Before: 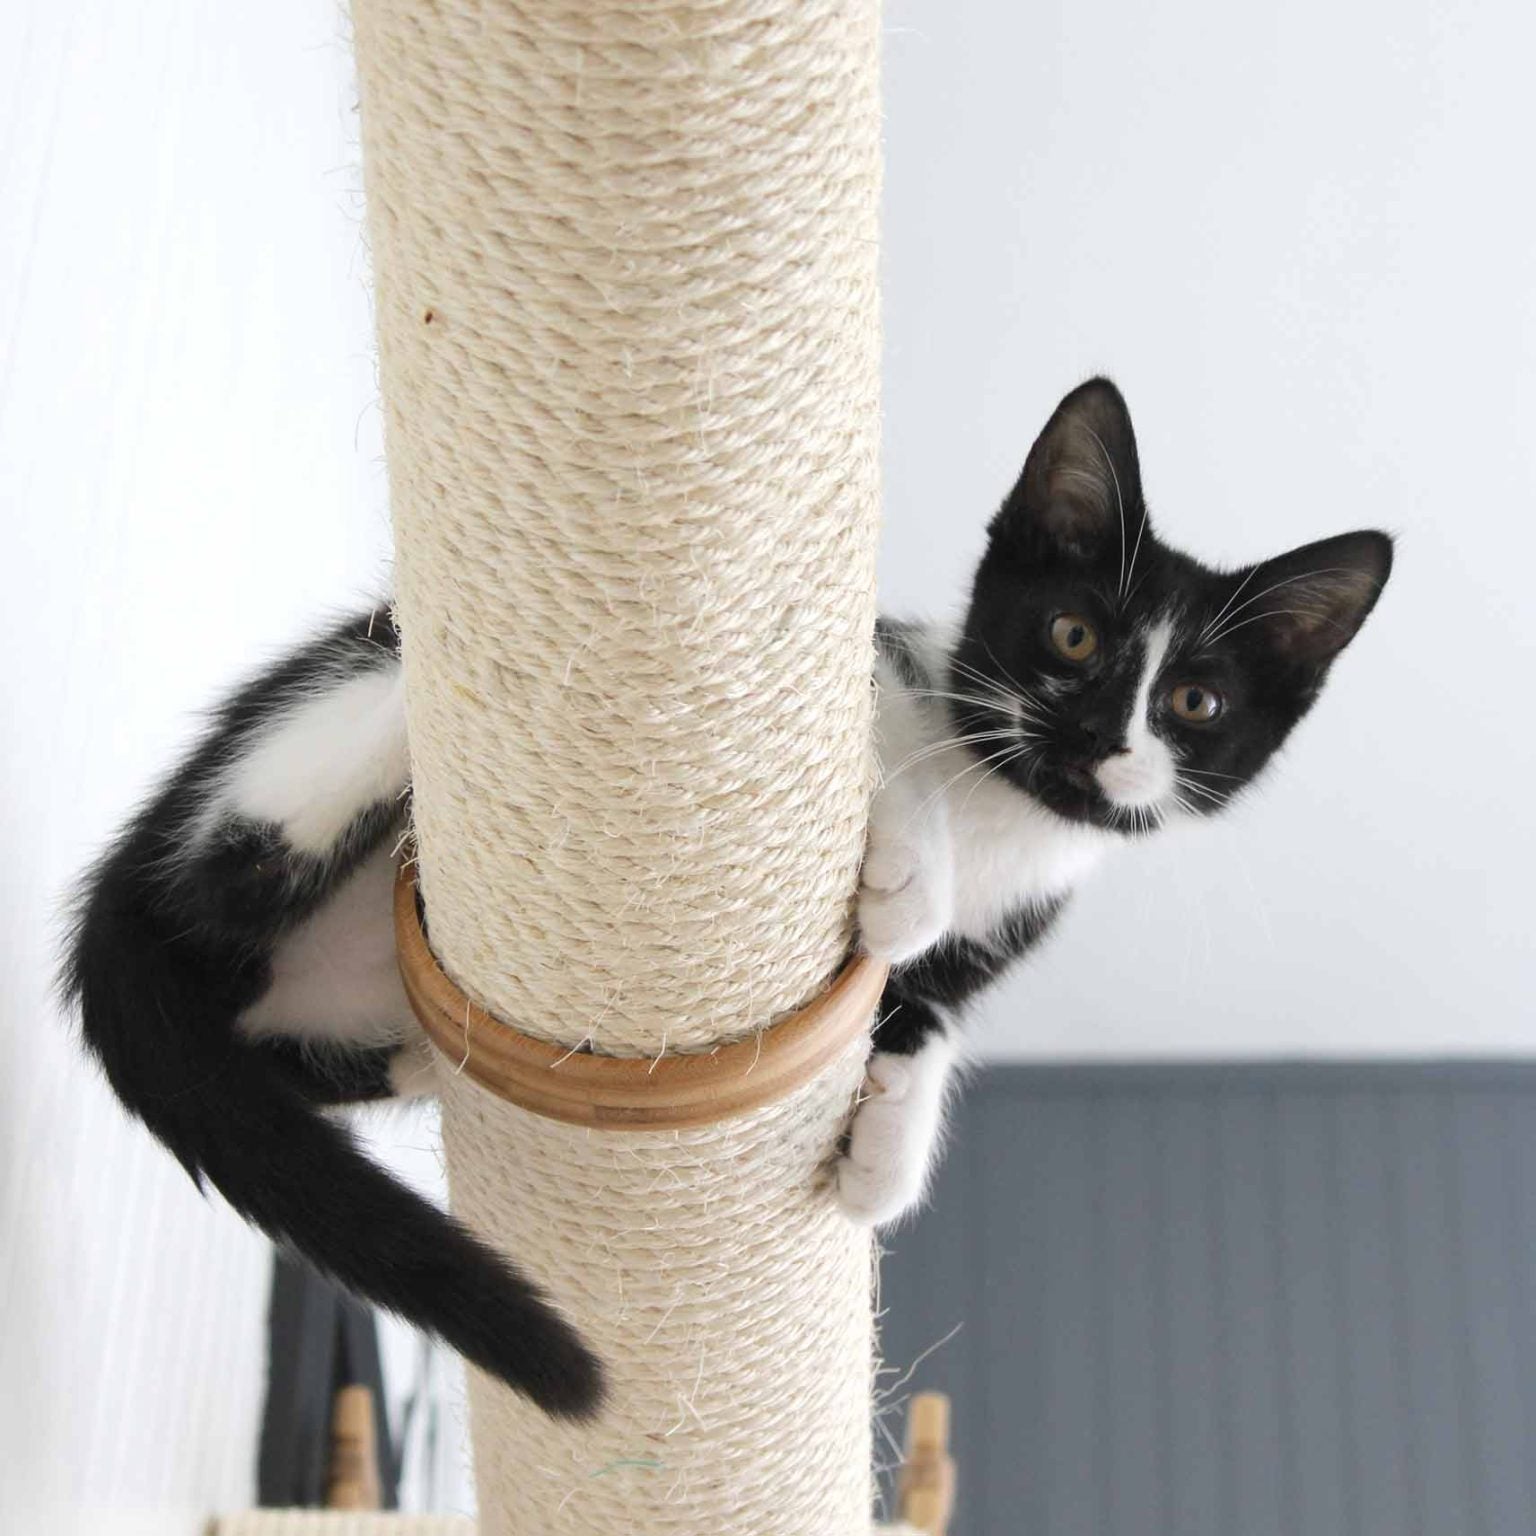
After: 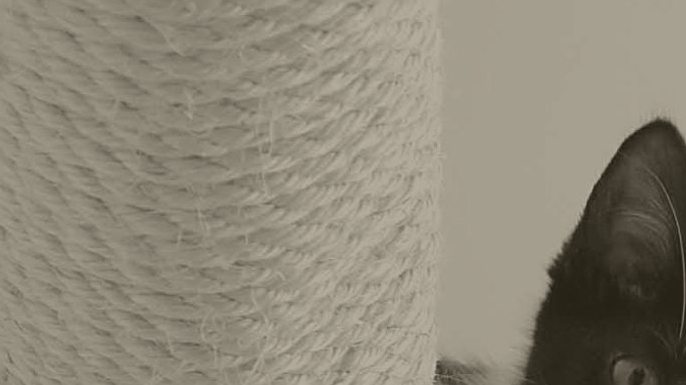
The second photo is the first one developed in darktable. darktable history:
sharpen: on, module defaults
colorize: hue 41.44°, saturation 22%, source mix 60%, lightness 10.61%
crop: left 28.64%, top 16.832%, right 26.637%, bottom 58.055%
